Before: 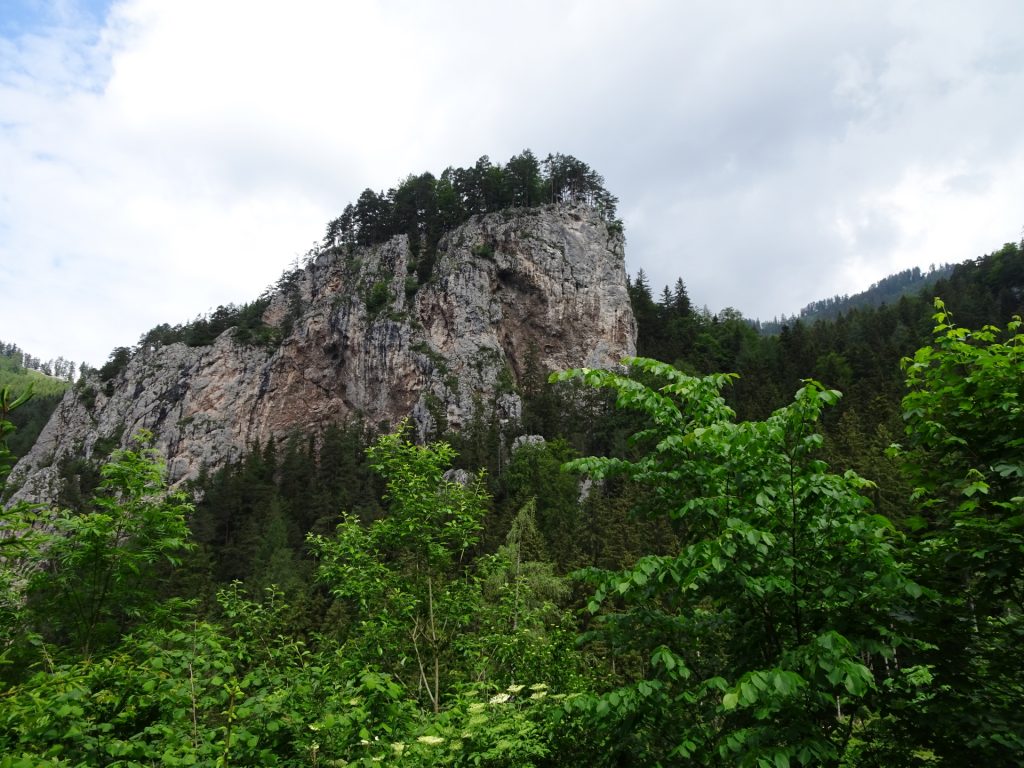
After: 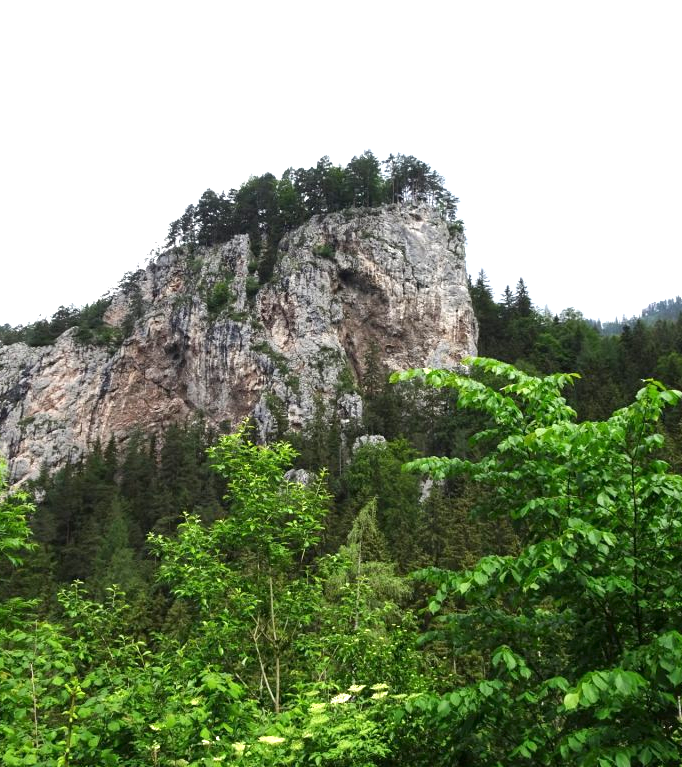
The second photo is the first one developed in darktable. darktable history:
crop and rotate: left 15.592%, right 17.793%
exposure: exposure 1 EV, compensate exposure bias true, compensate highlight preservation false
